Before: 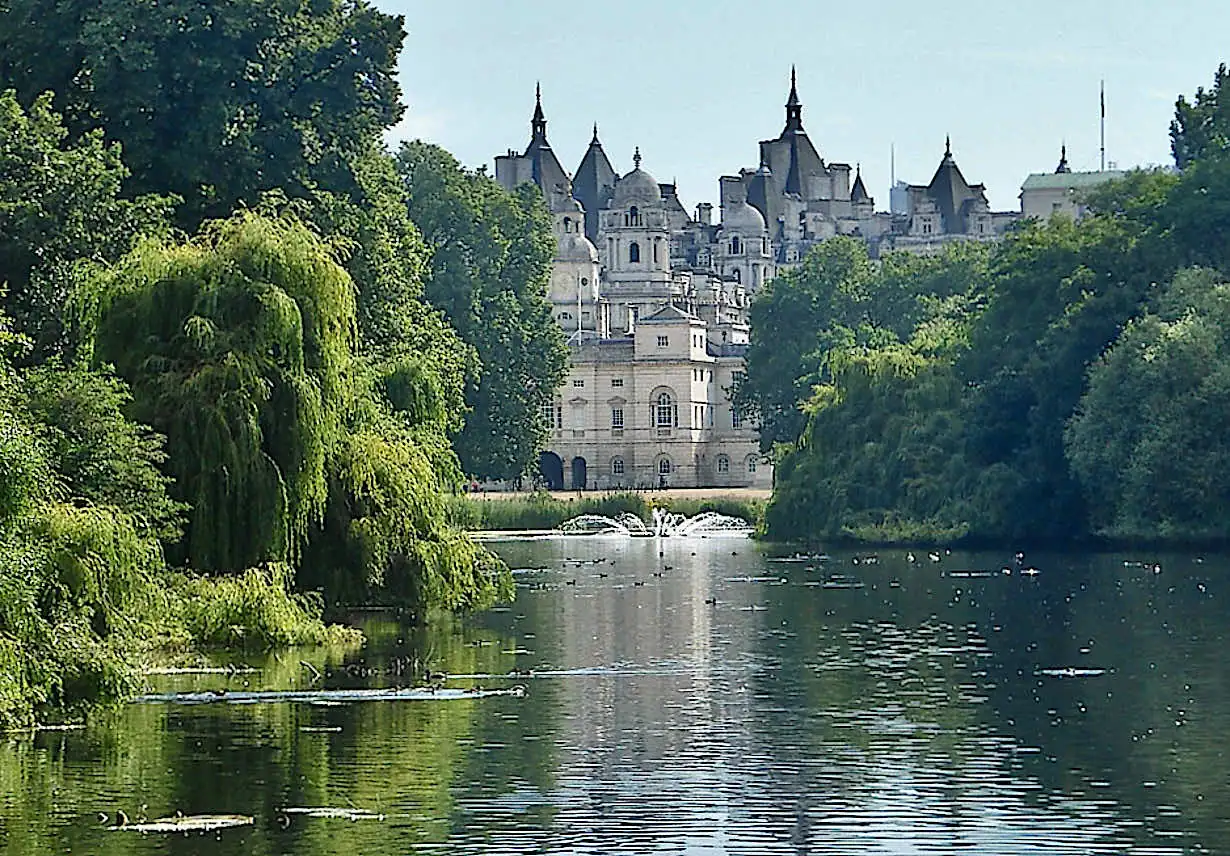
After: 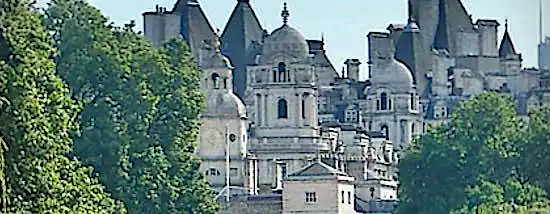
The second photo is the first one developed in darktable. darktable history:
vignetting: dithering 8-bit output, unbound false
crop: left 28.64%, top 16.832%, right 26.637%, bottom 58.055%
